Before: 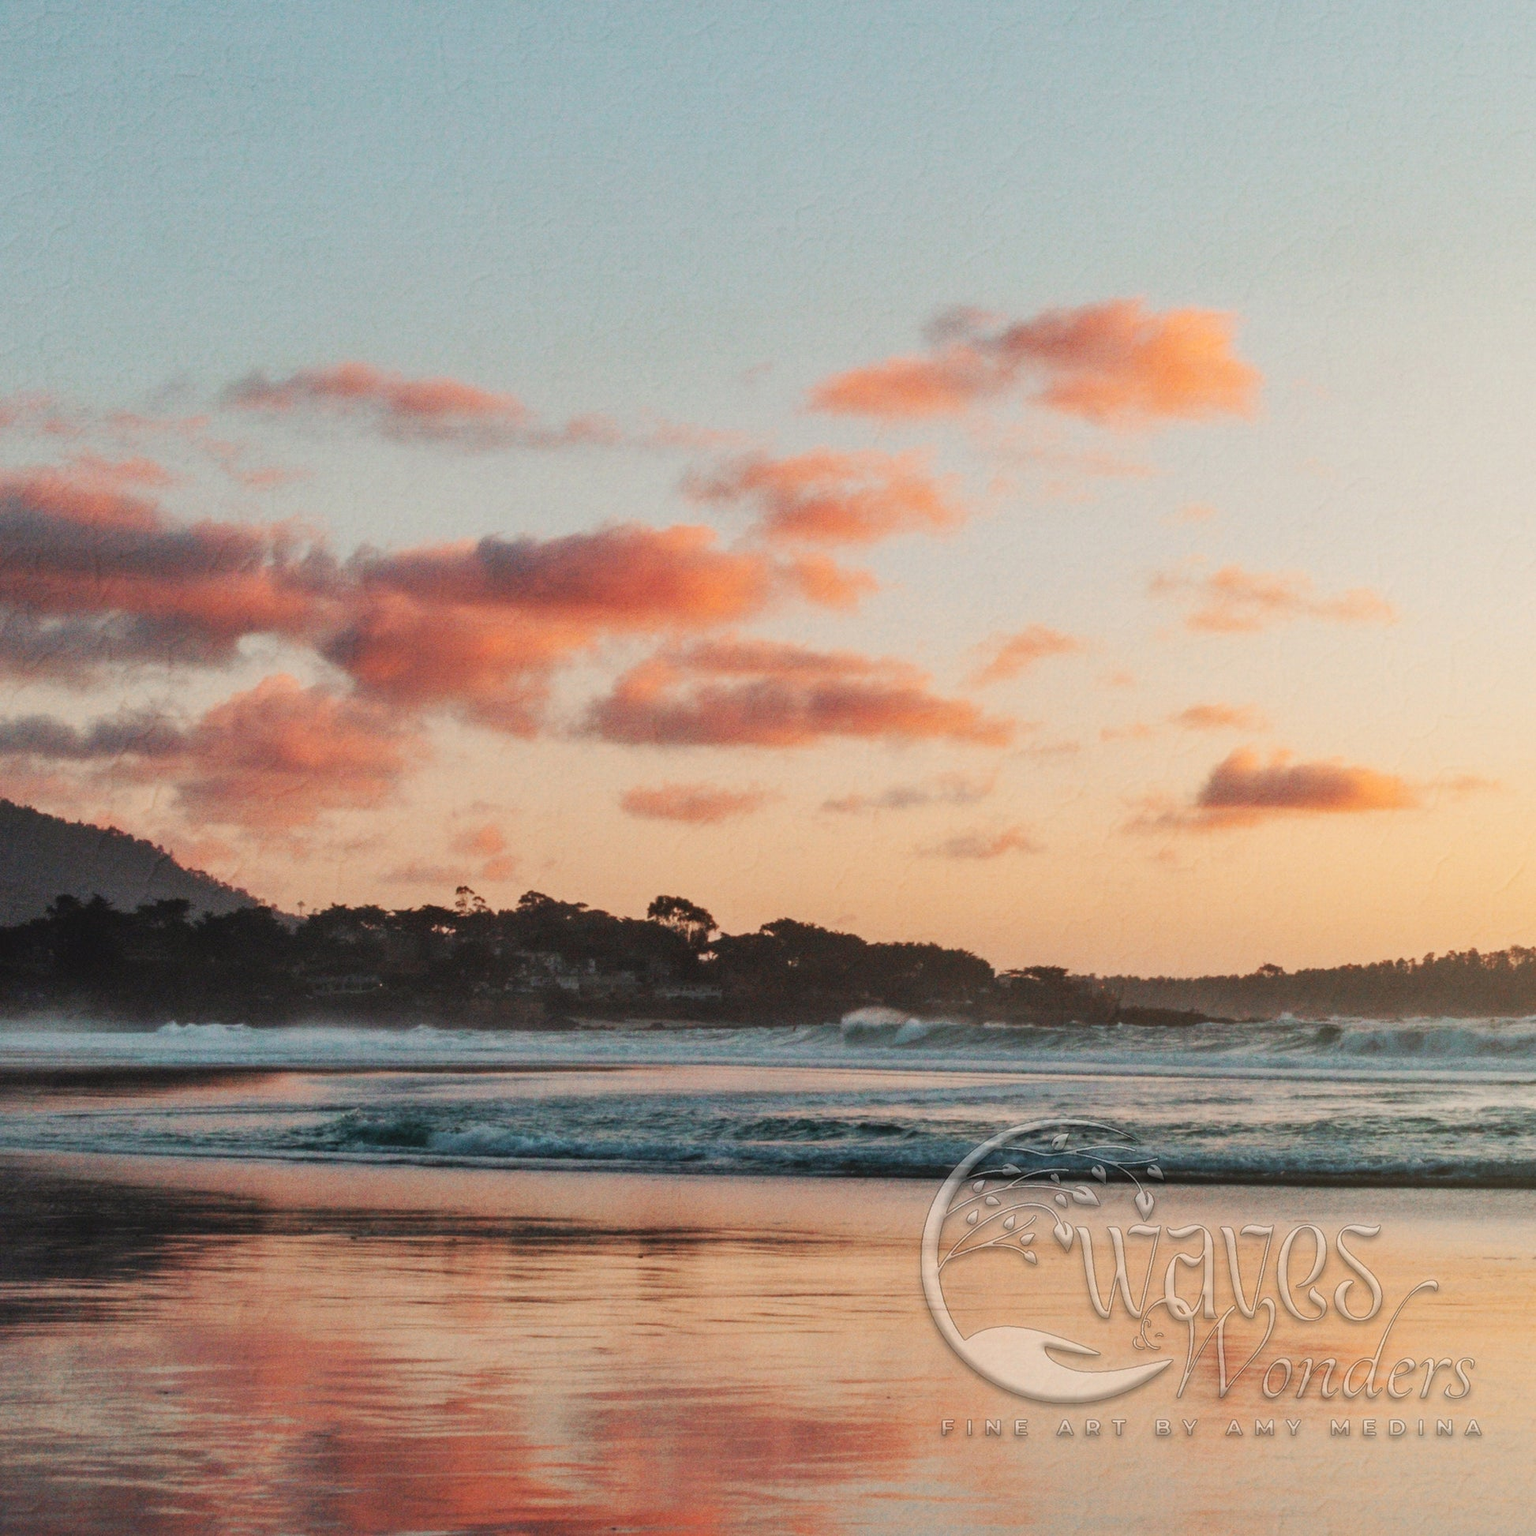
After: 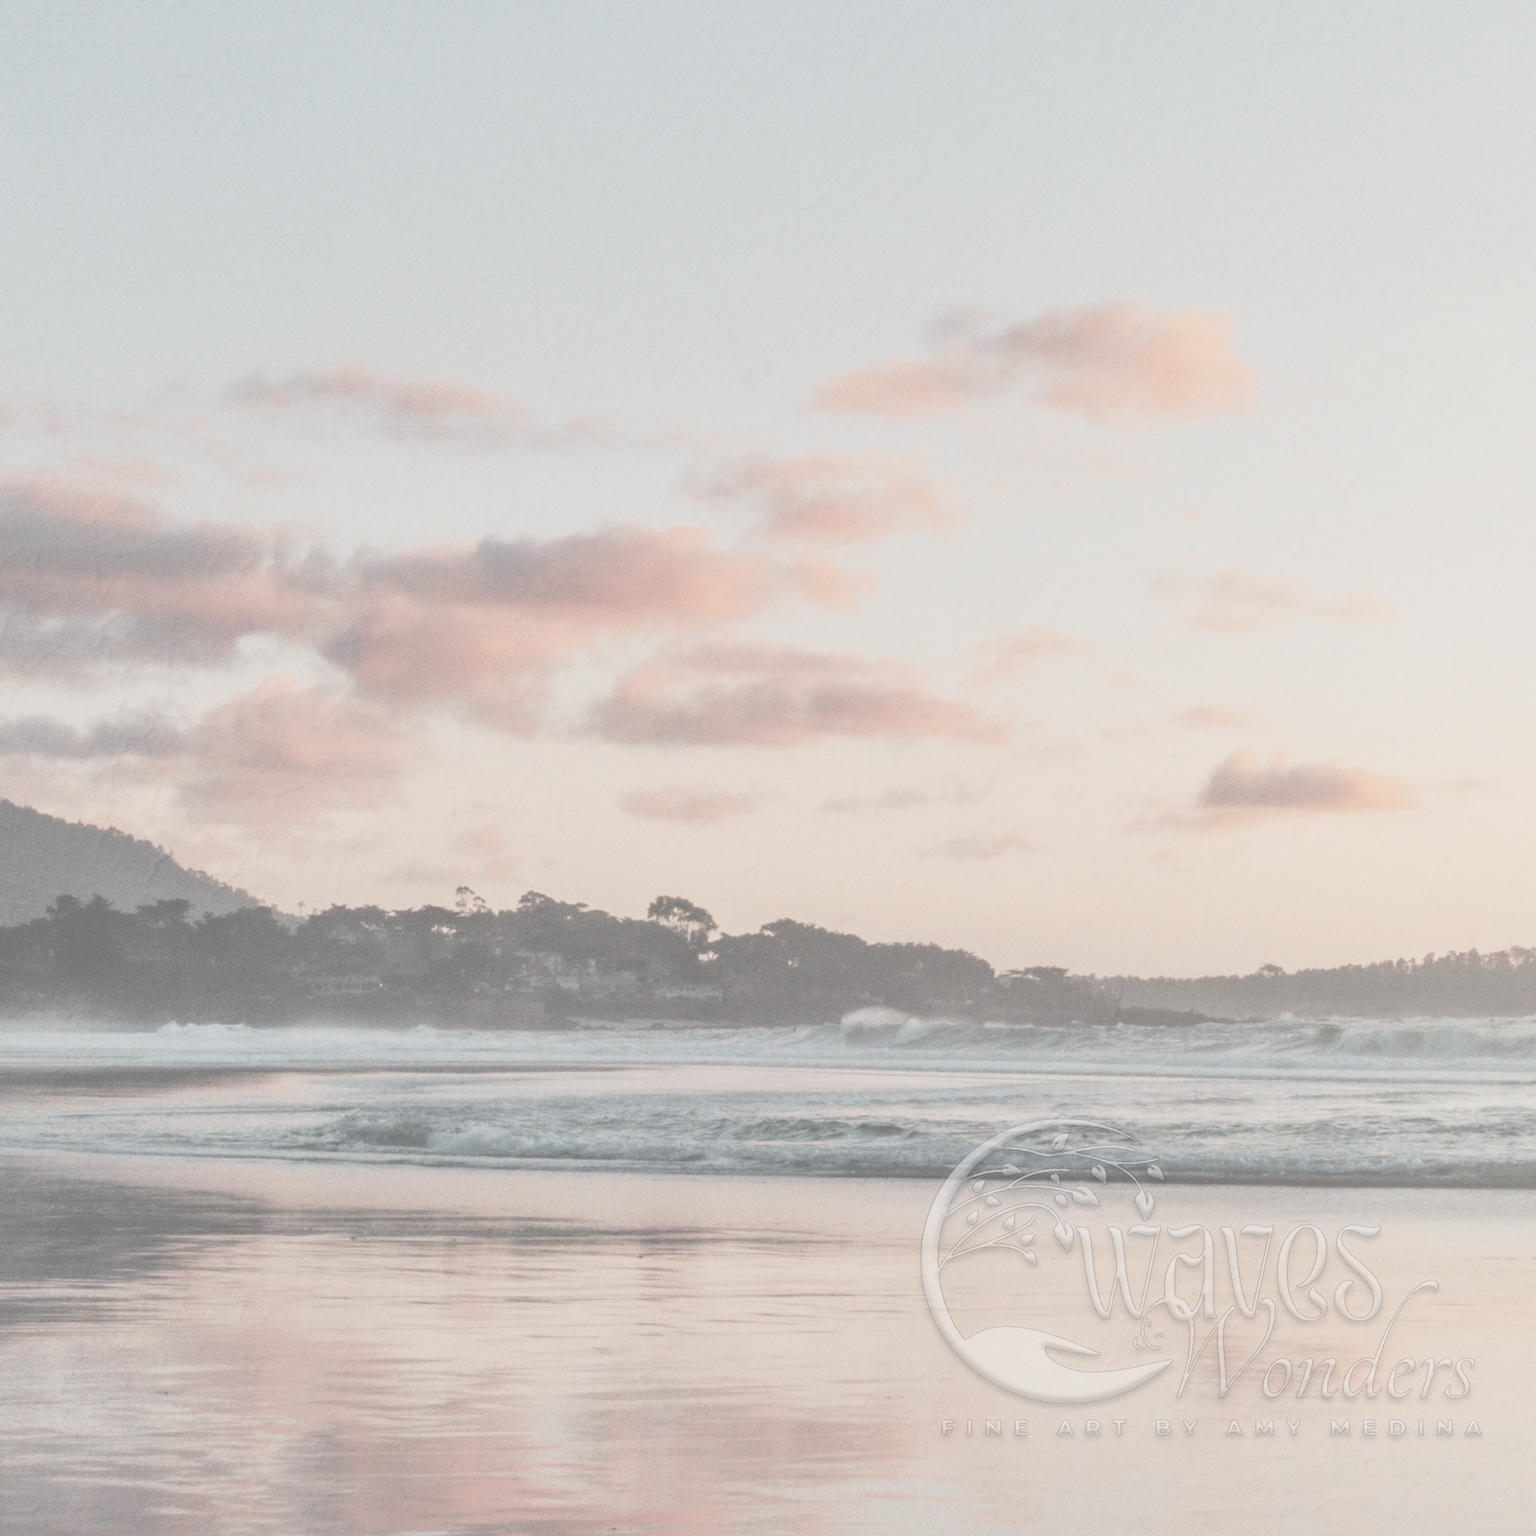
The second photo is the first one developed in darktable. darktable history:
contrast brightness saturation: contrast -0.301, brightness 0.734, saturation -0.79
local contrast: on, module defaults
color correction: highlights b* 0.024, saturation 1.29
